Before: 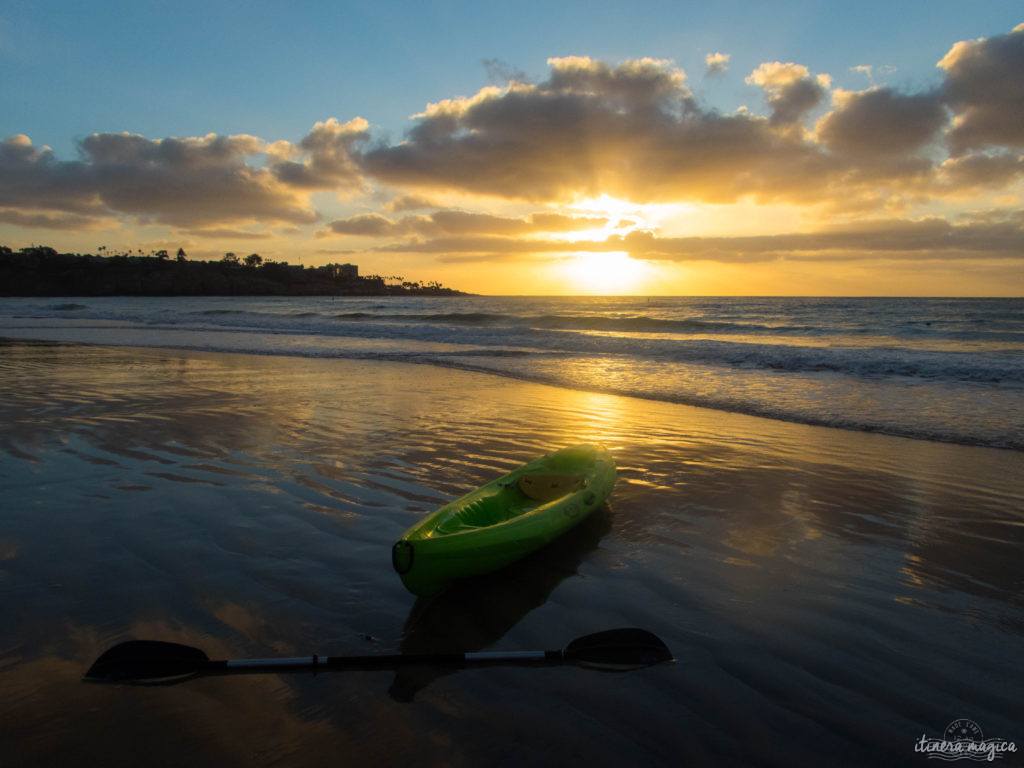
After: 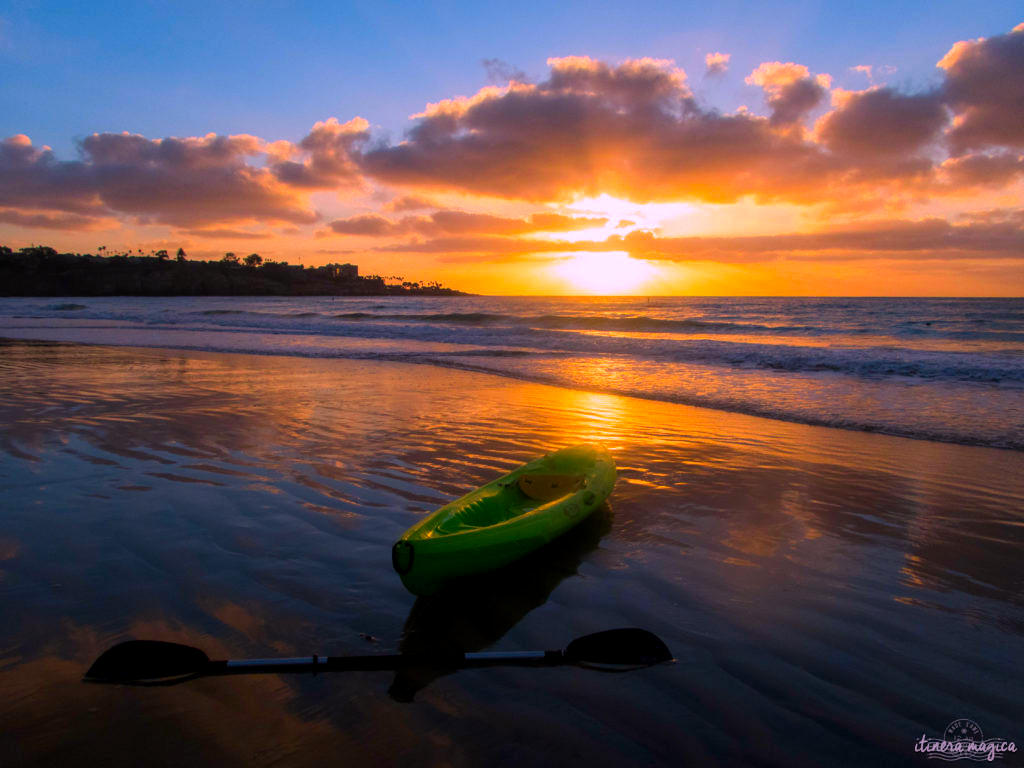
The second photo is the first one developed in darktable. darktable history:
color correction: highlights a* 19.5, highlights b* -11.53, saturation 1.69
local contrast: highlights 100%, shadows 100%, detail 120%, midtone range 0.2
